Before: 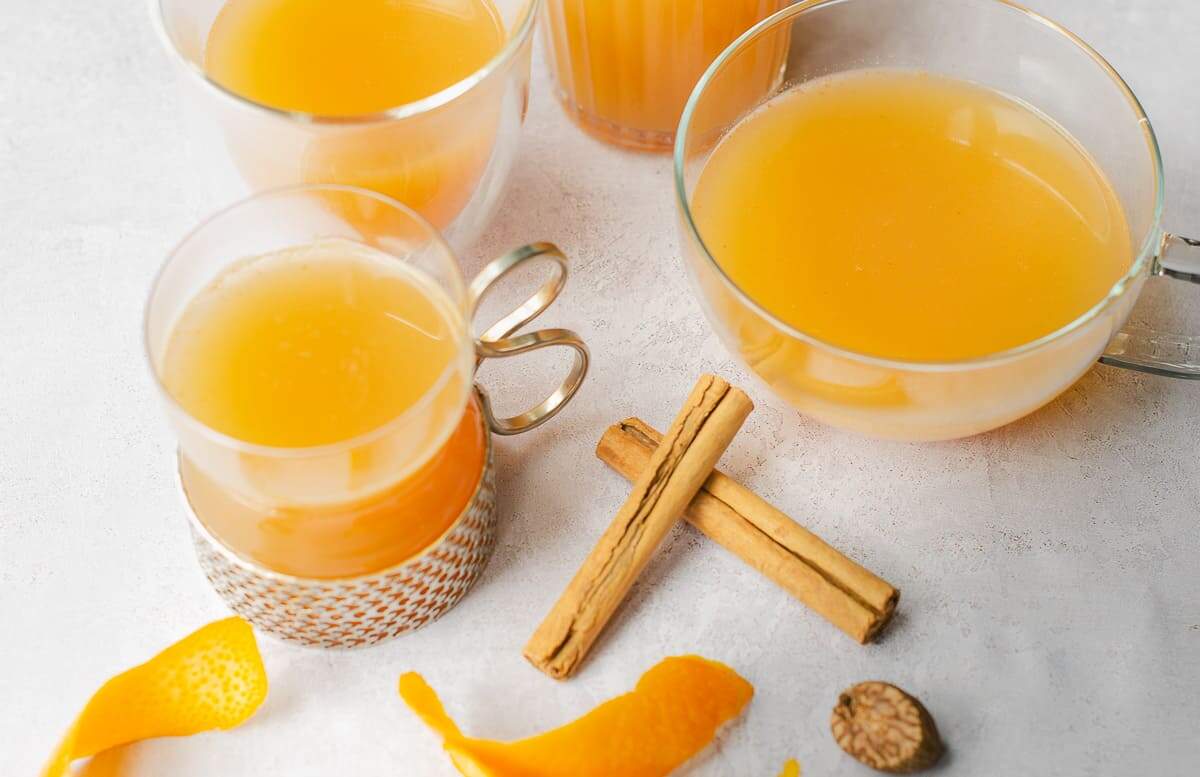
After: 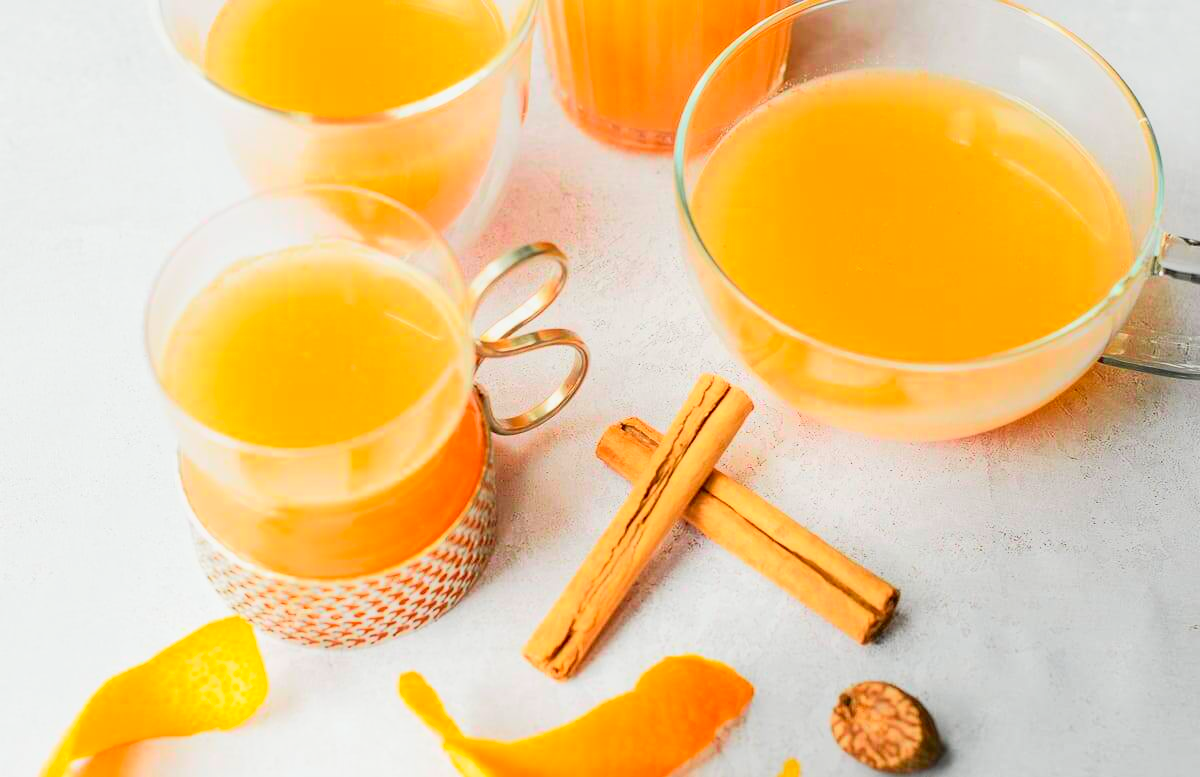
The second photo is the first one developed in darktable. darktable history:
tone curve: curves: ch0 [(0, 0.012) (0.144, 0.137) (0.326, 0.386) (0.489, 0.573) (0.656, 0.763) (0.849, 0.902) (1, 0.974)]; ch1 [(0, 0) (0.366, 0.367) (0.475, 0.453) (0.494, 0.493) (0.504, 0.497) (0.544, 0.579) (0.562, 0.619) (0.622, 0.694) (1, 1)]; ch2 [(0, 0) (0.333, 0.346) (0.375, 0.375) (0.424, 0.43) (0.476, 0.492) (0.502, 0.503) (0.533, 0.541) (0.572, 0.615) (0.605, 0.656) (0.641, 0.709) (1, 1)], color space Lab, independent channels, preserve colors none
